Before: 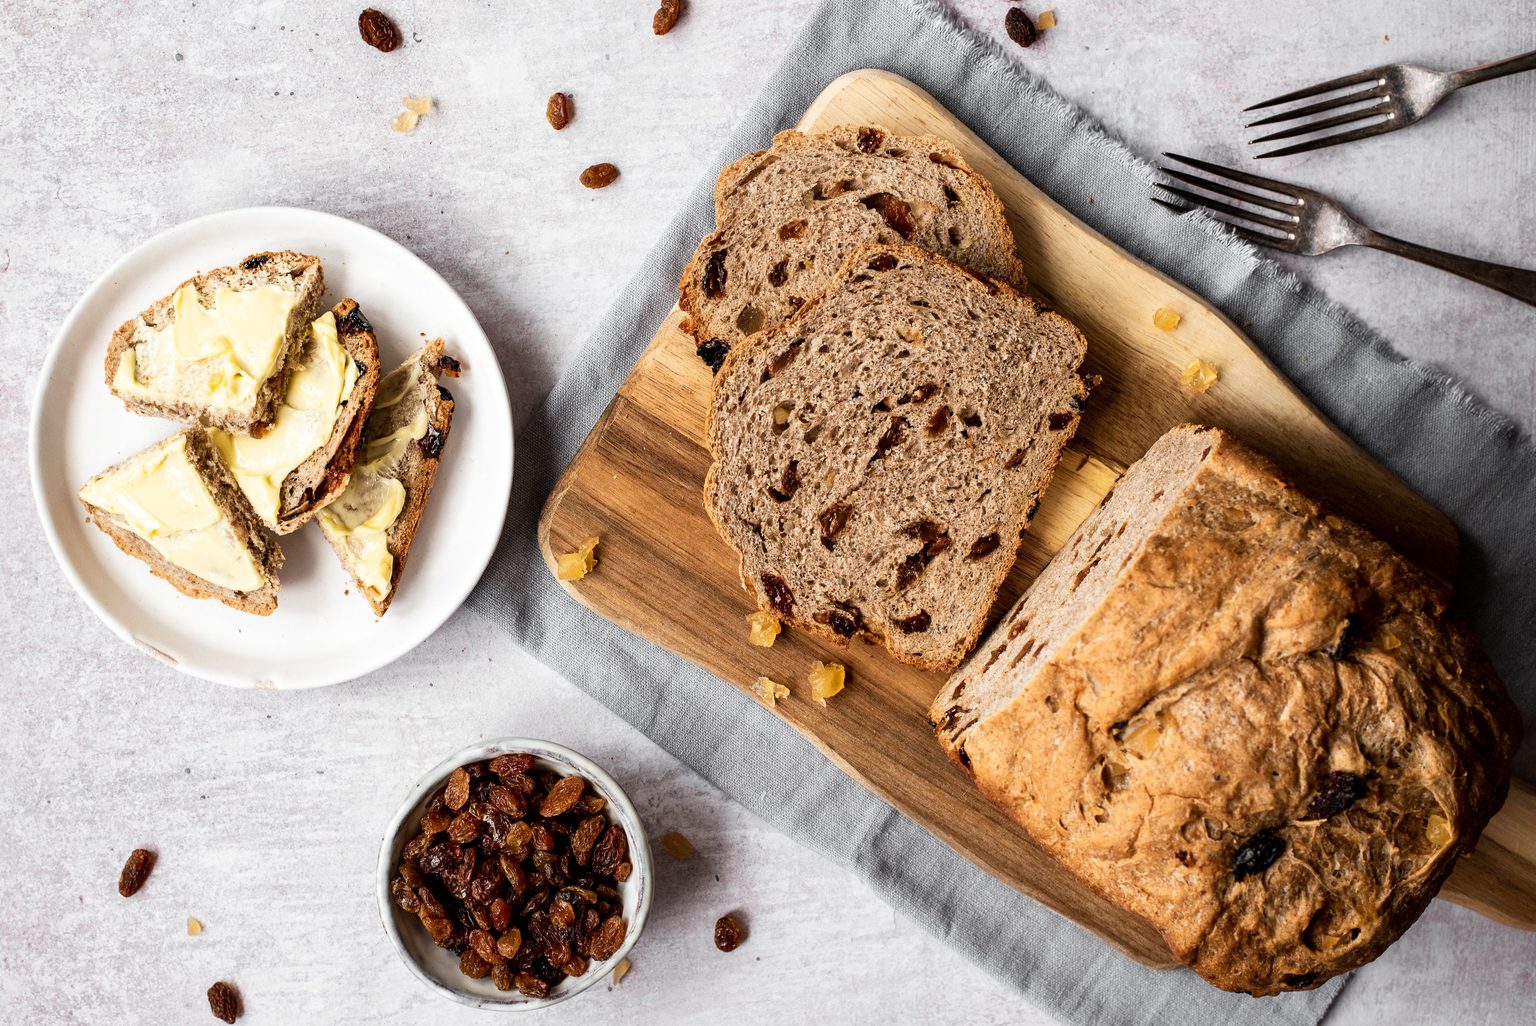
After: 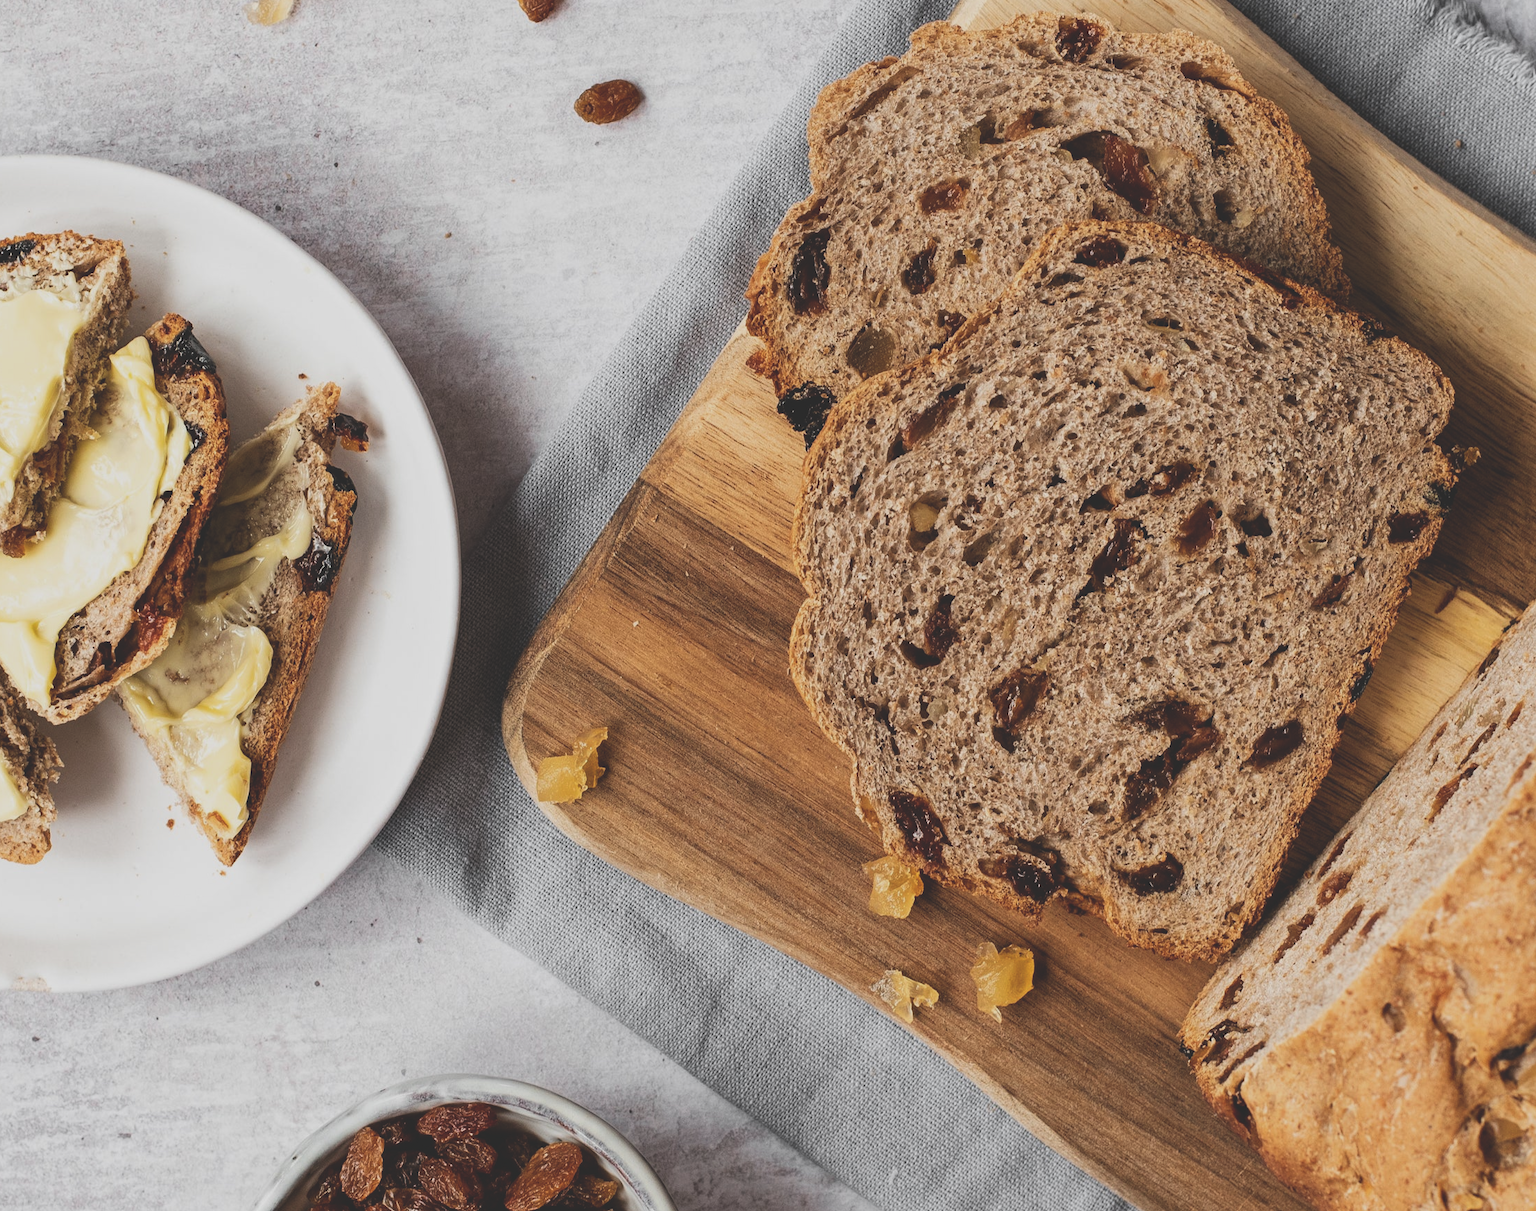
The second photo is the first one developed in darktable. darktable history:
exposure: black level correction -0.034, exposure -0.496 EV, compensate highlight preservation false
crop: left 16.184%, top 11.43%, right 26.121%, bottom 20.412%
